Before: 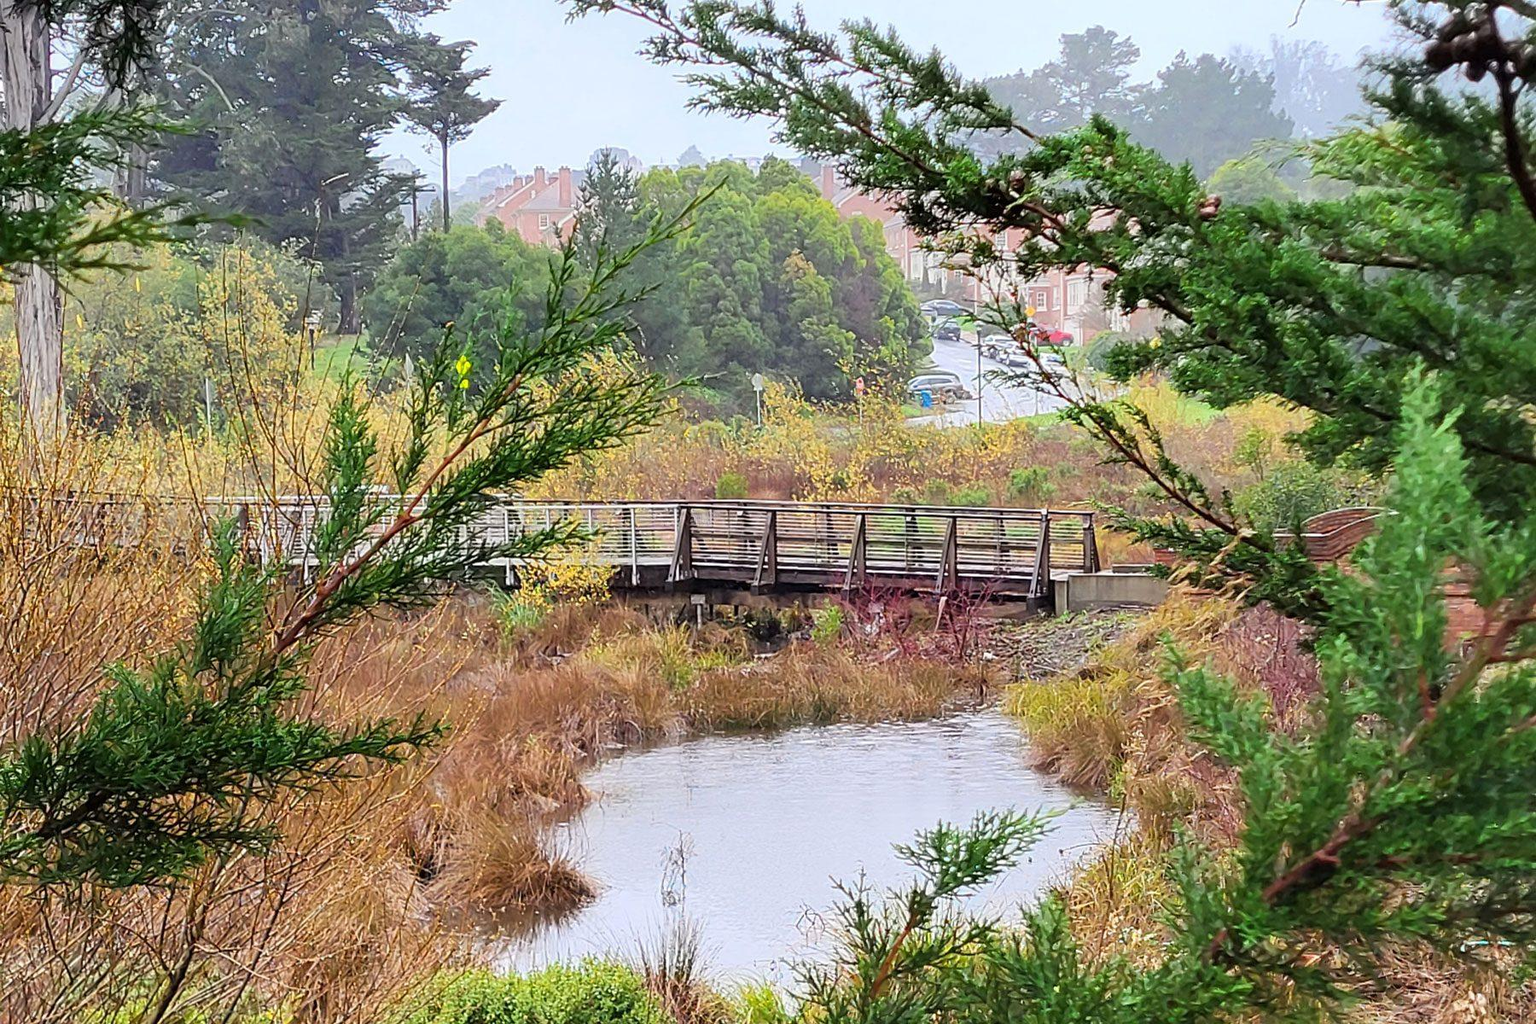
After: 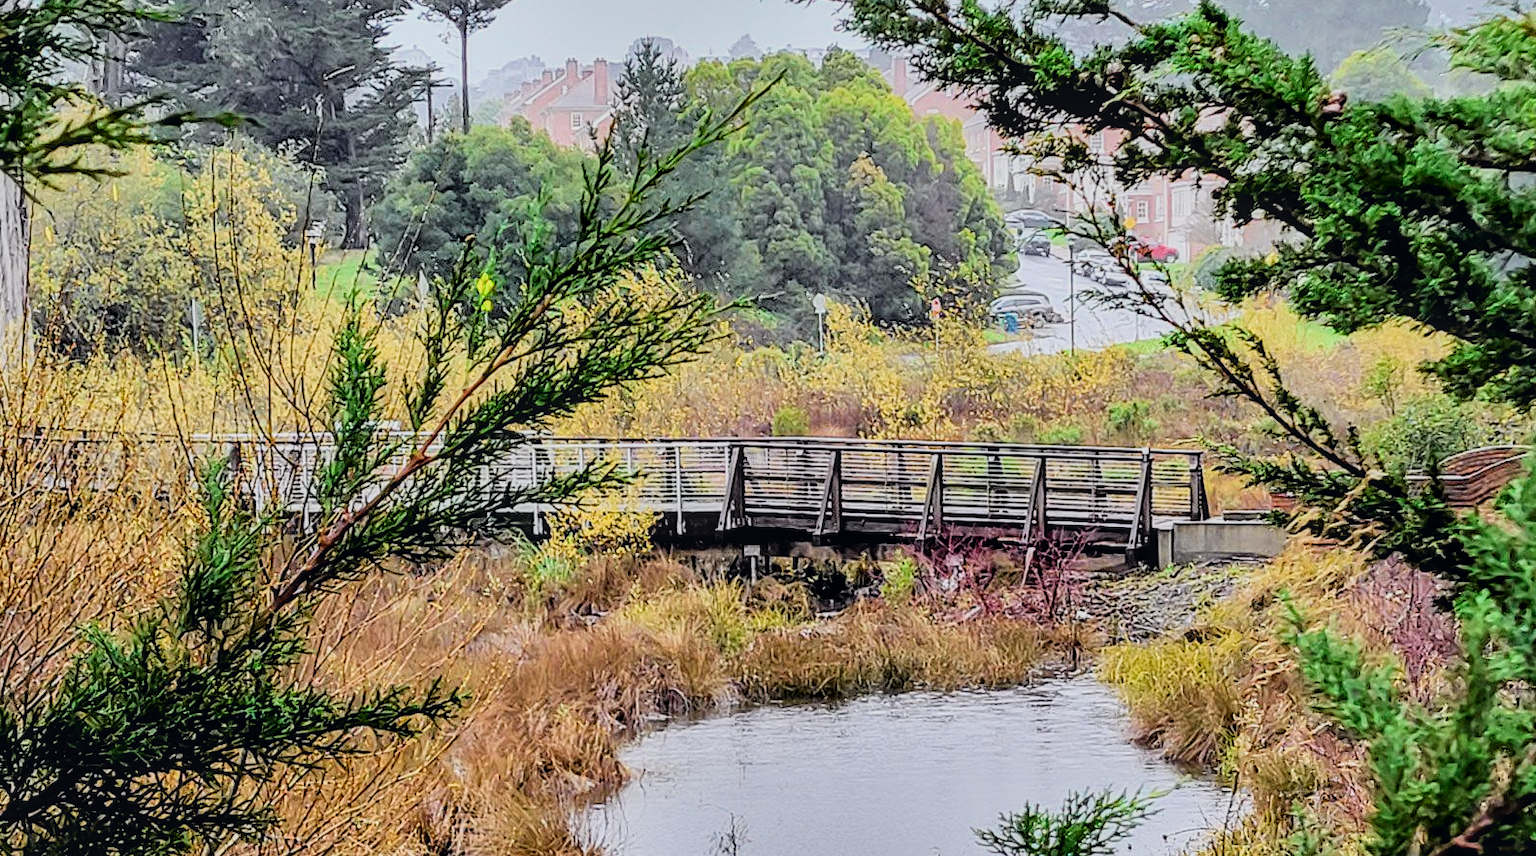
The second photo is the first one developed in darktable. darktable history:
filmic rgb: black relative exposure -4.58 EV, white relative exposure 4.8 EV, threshold 3 EV, hardness 2.36, latitude 36.07%, contrast 1.048, highlights saturation mix 1.32%, shadows ↔ highlights balance 1.25%, color science v4 (2020), enable highlight reconstruction true
local contrast: on, module defaults
shadows and highlights: radius 108.52, shadows 44.07, highlights -67.8, low approximation 0.01, soften with gaussian
tone curve: curves: ch0 [(0, 0.023) (0.104, 0.058) (0.21, 0.162) (0.469, 0.524) (0.579, 0.65) (0.725, 0.8) (0.858, 0.903) (1, 0.974)]; ch1 [(0, 0) (0.414, 0.395) (0.447, 0.447) (0.502, 0.501) (0.521, 0.512) (0.57, 0.563) (0.618, 0.61) (0.654, 0.642) (1, 1)]; ch2 [(0, 0) (0.356, 0.408) (0.437, 0.453) (0.492, 0.485) (0.524, 0.508) (0.566, 0.567) (0.595, 0.604) (1, 1)], color space Lab, independent channels, preserve colors none
crop and rotate: left 2.425%, top 11.305%, right 9.6%, bottom 15.08%
